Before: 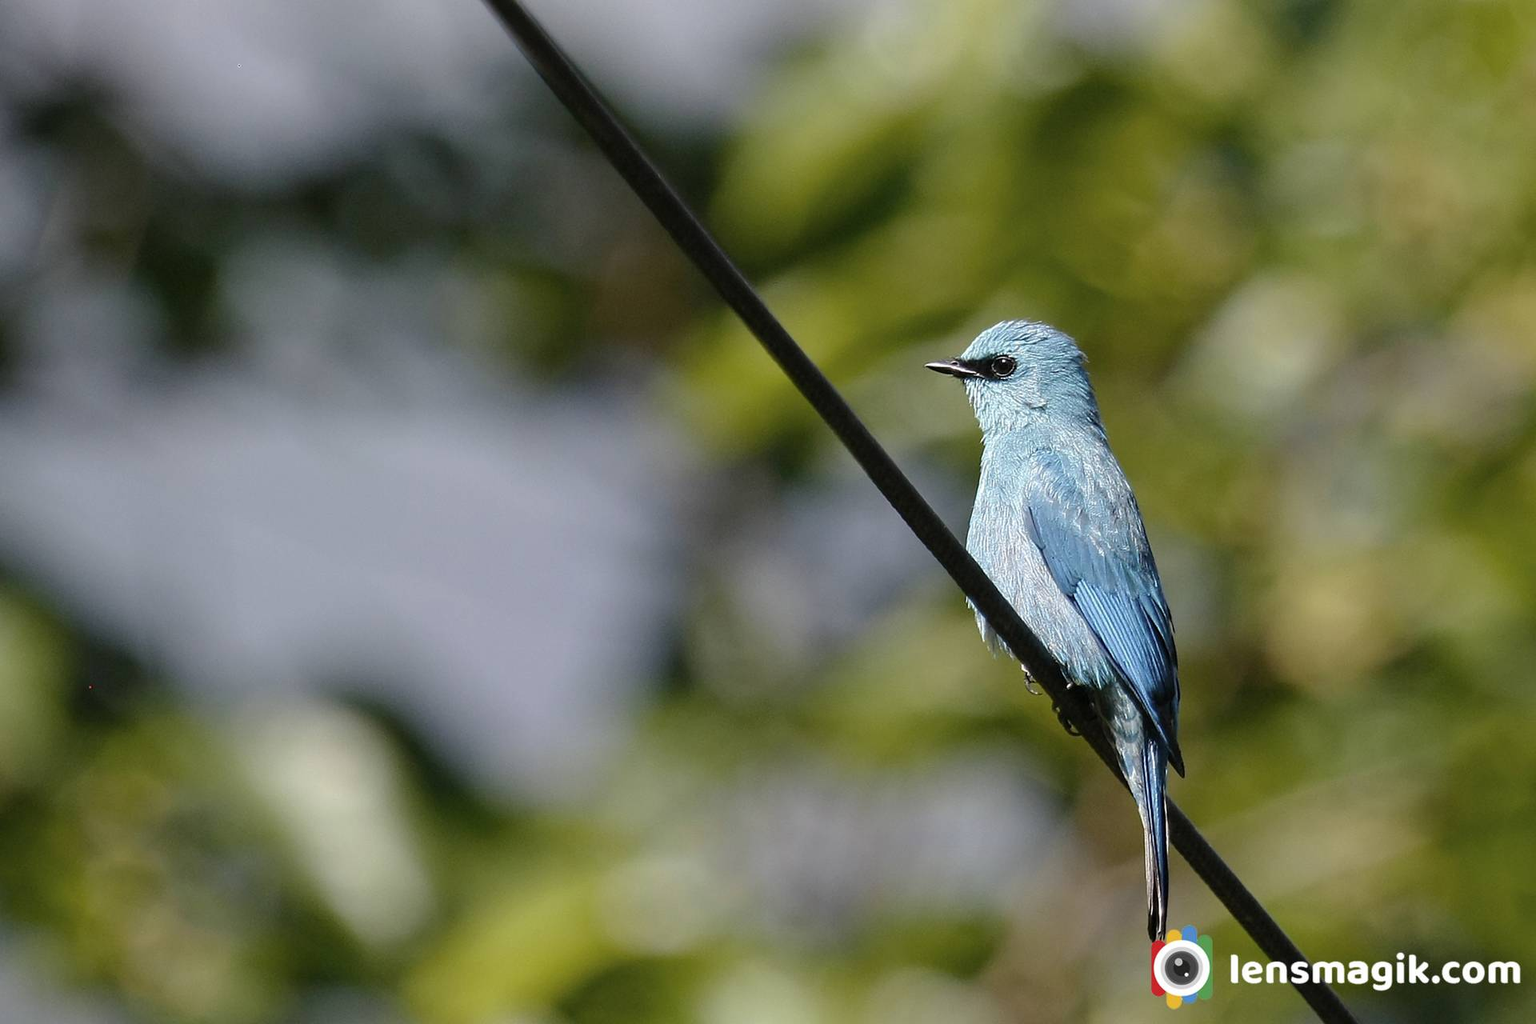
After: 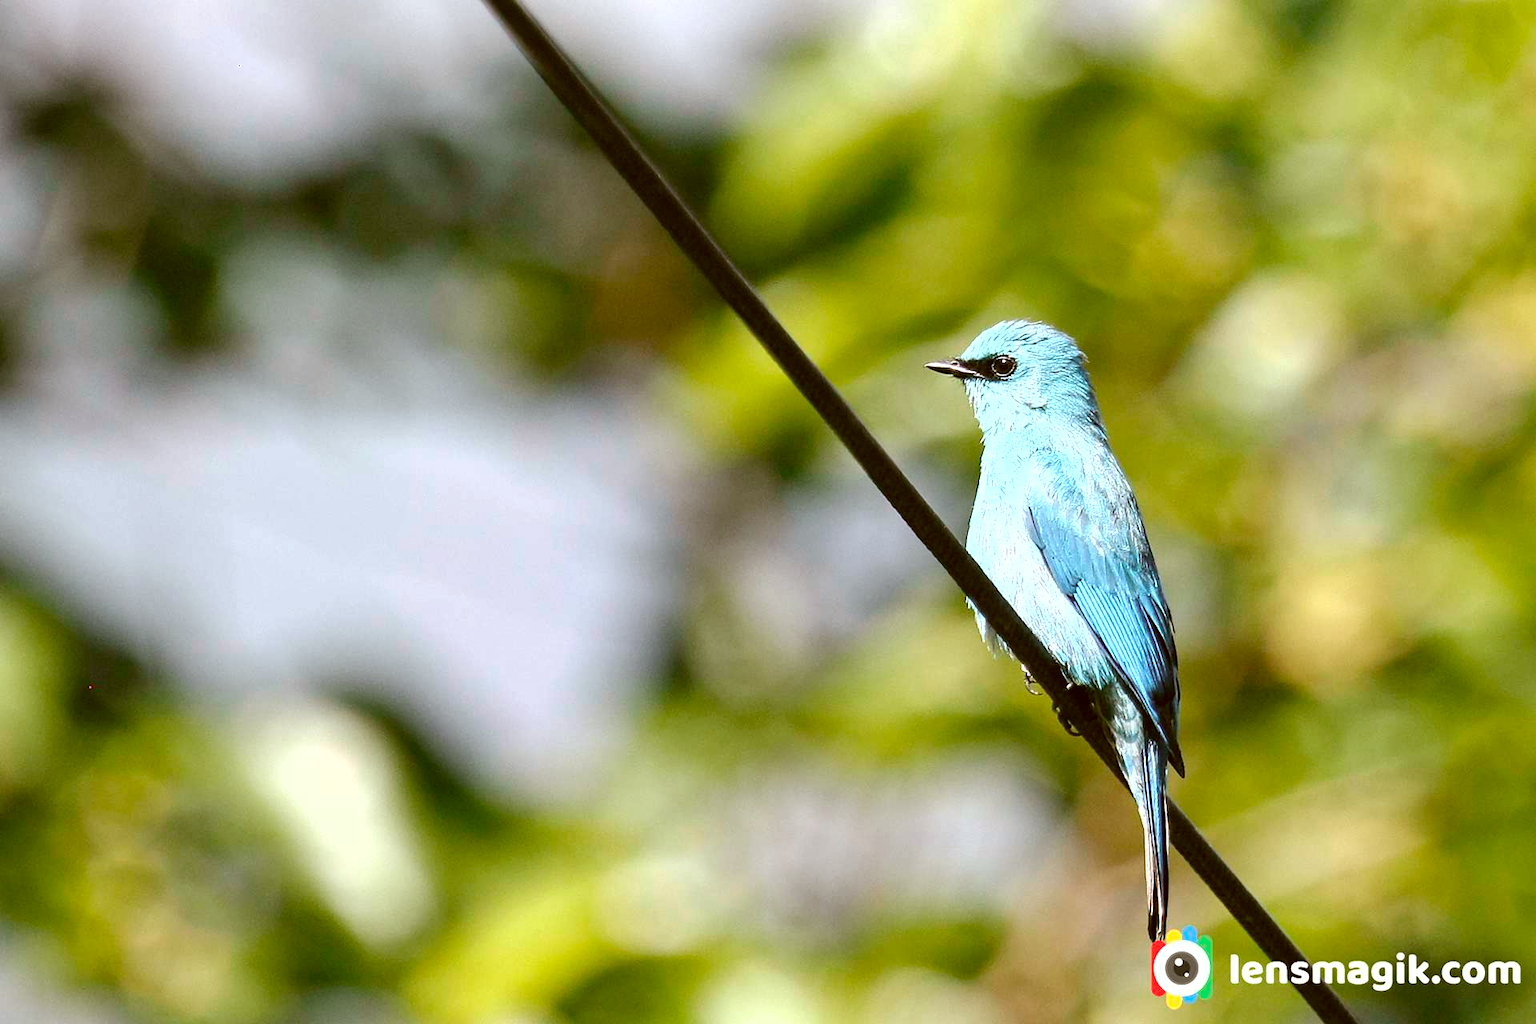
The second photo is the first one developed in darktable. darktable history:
color correction: highlights a* -0.482, highlights b* 0.161, shadows a* 4.66, shadows b* 20.72
exposure: black level correction 0, exposure 1.1 EV, compensate highlight preservation false
shadows and highlights: shadows 29.32, highlights -29.32, low approximation 0.01, soften with gaussian
